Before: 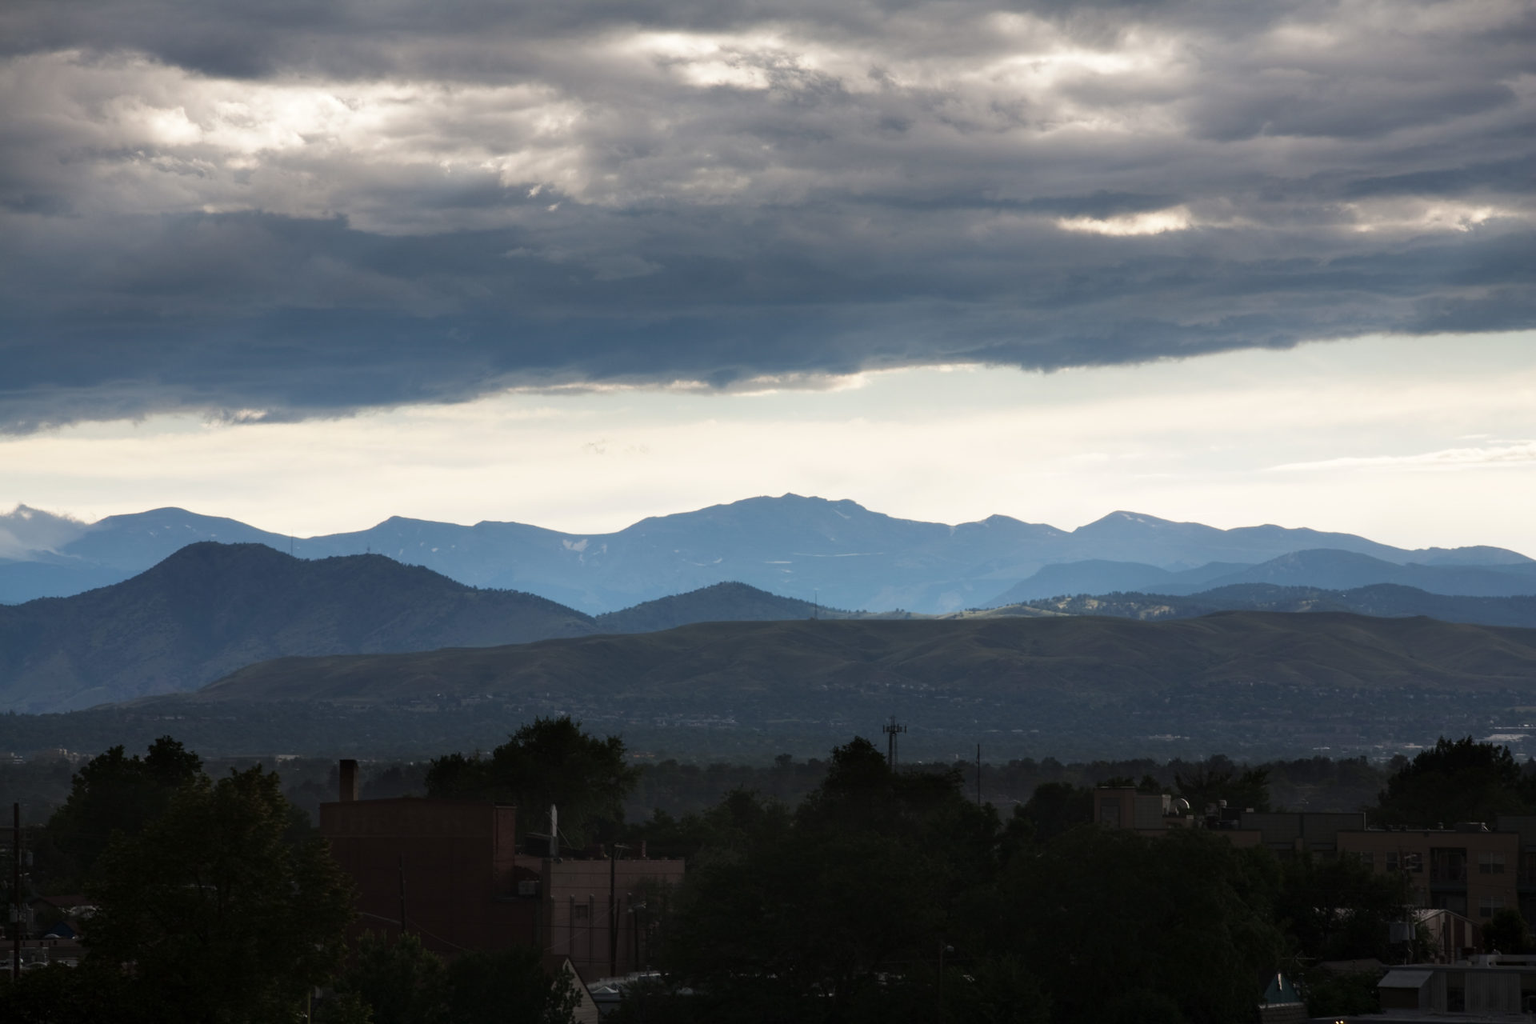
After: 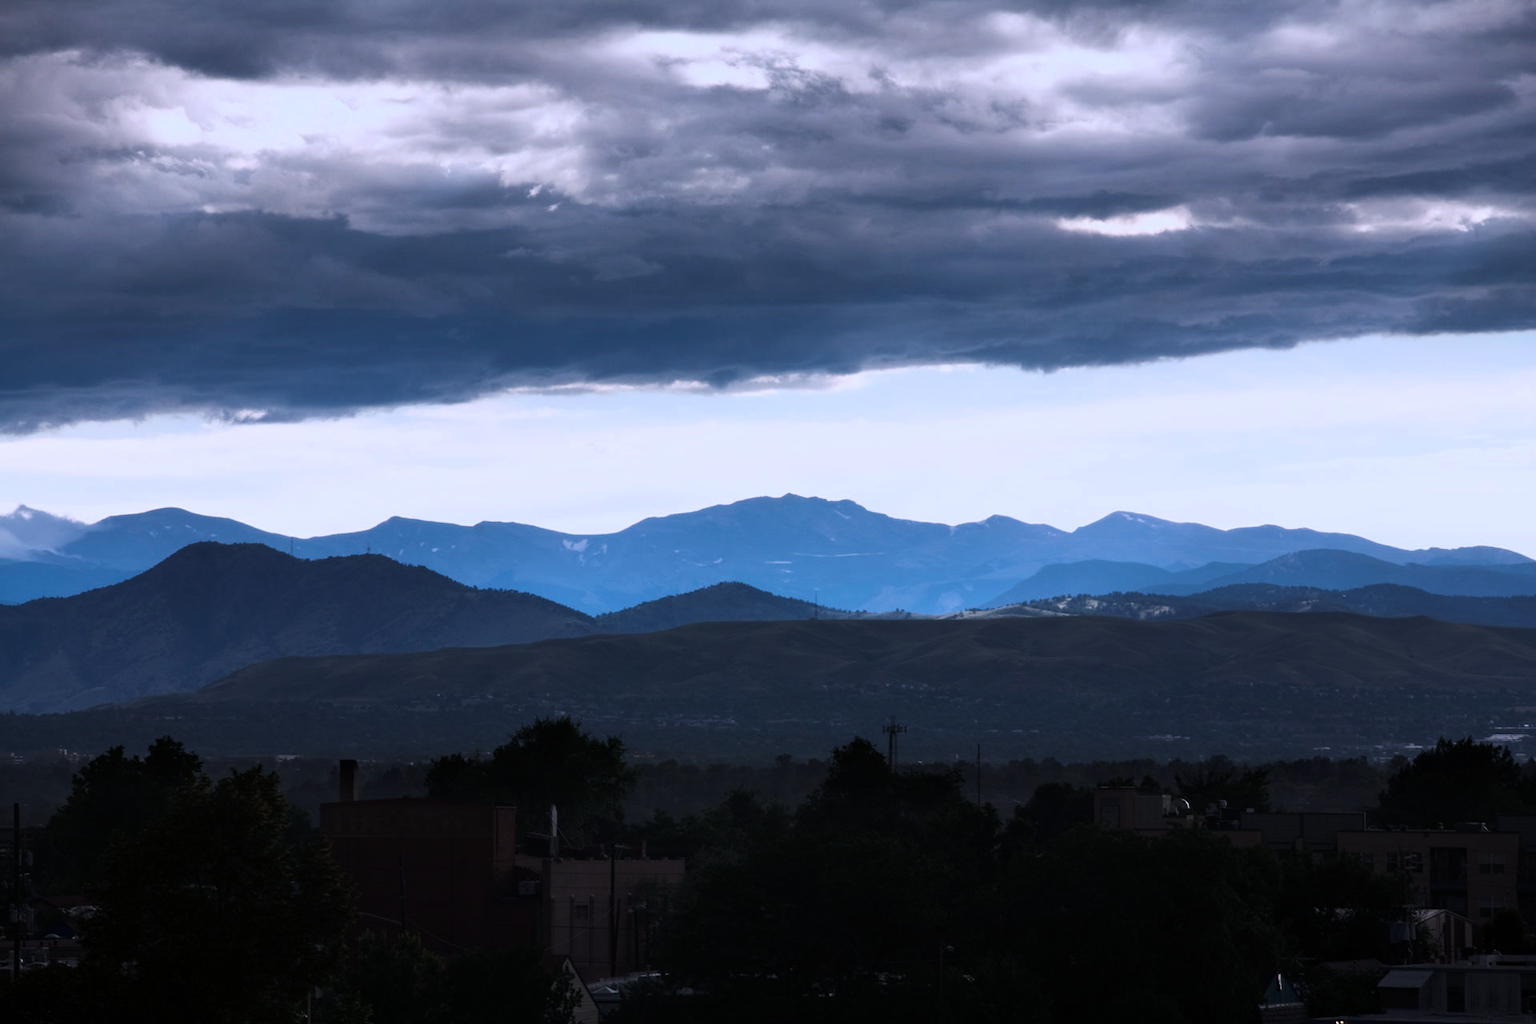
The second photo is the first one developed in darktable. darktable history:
color calibration: illuminant as shot in camera, x 0.377, y 0.392, temperature 4169.3 K, saturation algorithm version 1 (2020)
tone curve: curves: ch0 [(0, 0) (0.004, 0.001) (0.133, 0.078) (0.325, 0.241) (0.832, 0.917) (1, 1)], color space Lab, linked channels, preserve colors none
color zones: curves: ch0 [(0, 0.425) (0.143, 0.422) (0.286, 0.42) (0.429, 0.419) (0.571, 0.419) (0.714, 0.42) (0.857, 0.422) (1, 0.425)]
color balance: output saturation 120%
